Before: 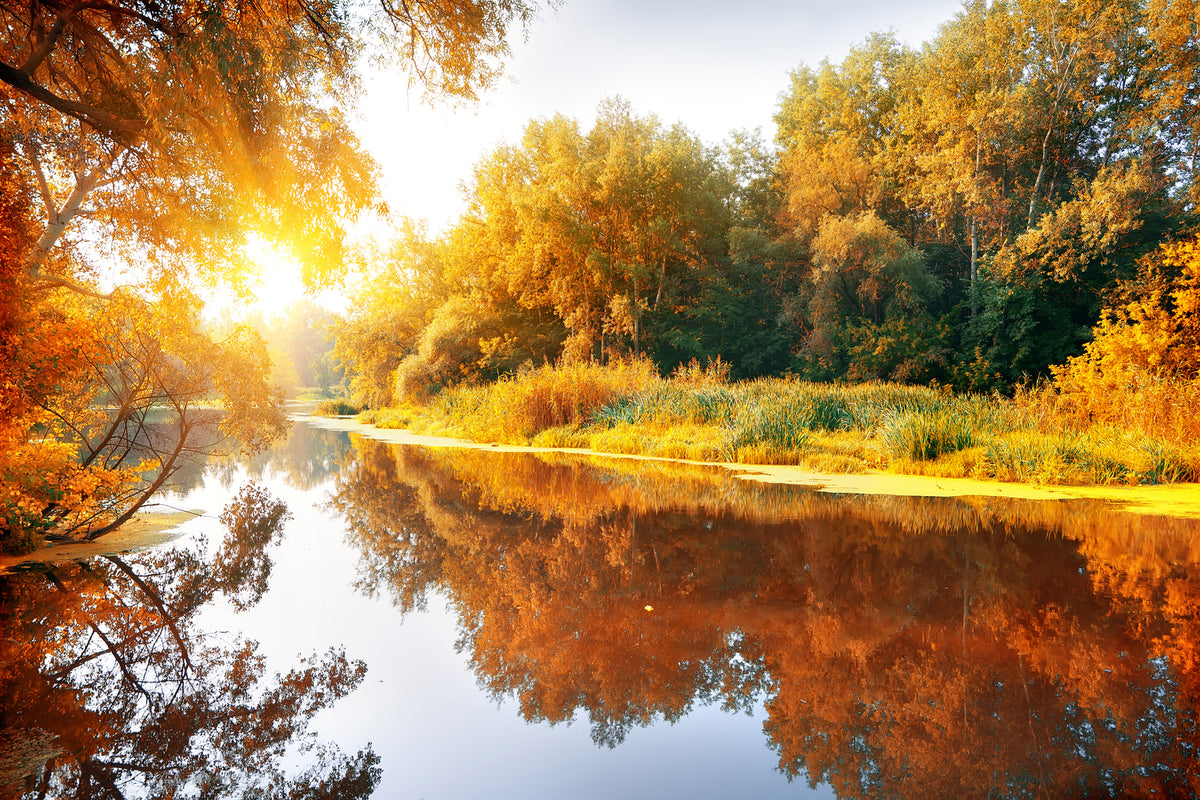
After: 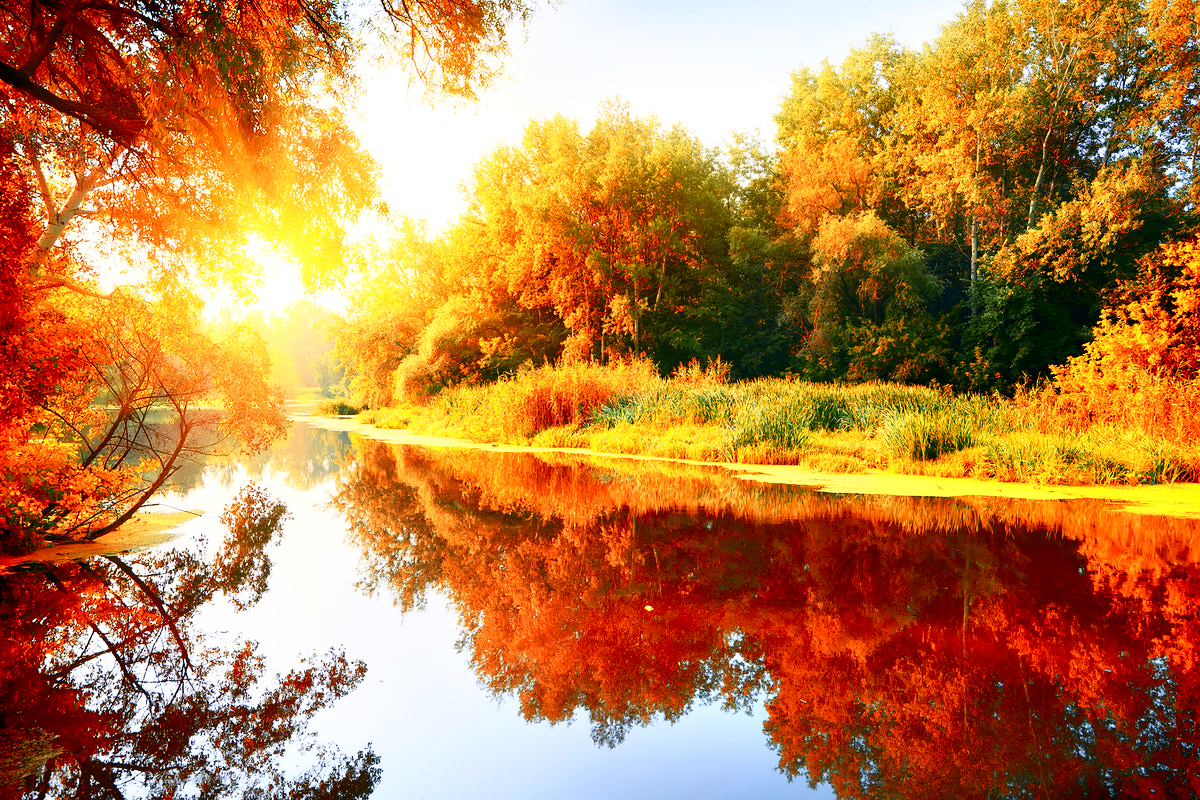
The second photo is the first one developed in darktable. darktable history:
tone curve: curves: ch0 [(0, 0) (0.074, 0.04) (0.157, 0.1) (0.472, 0.515) (0.635, 0.731) (0.768, 0.878) (0.899, 0.969) (1, 1)]; ch1 [(0, 0) (0.08, 0.08) (0.3, 0.3) (0.5, 0.5) (0.539, 0.558) (0.586, 0.658) (0.69, 0.787) (0.92, 0.92) (1, 1)]; ch2 [(0, 0) (0.08, 0.08) (0.3, 0.3) (0.5, 0.5) (0.543, 0.597) (0.597, 0.679) (0.92, 0.92) (1, 1)], color space Lab, independent channels, preserve colors none
